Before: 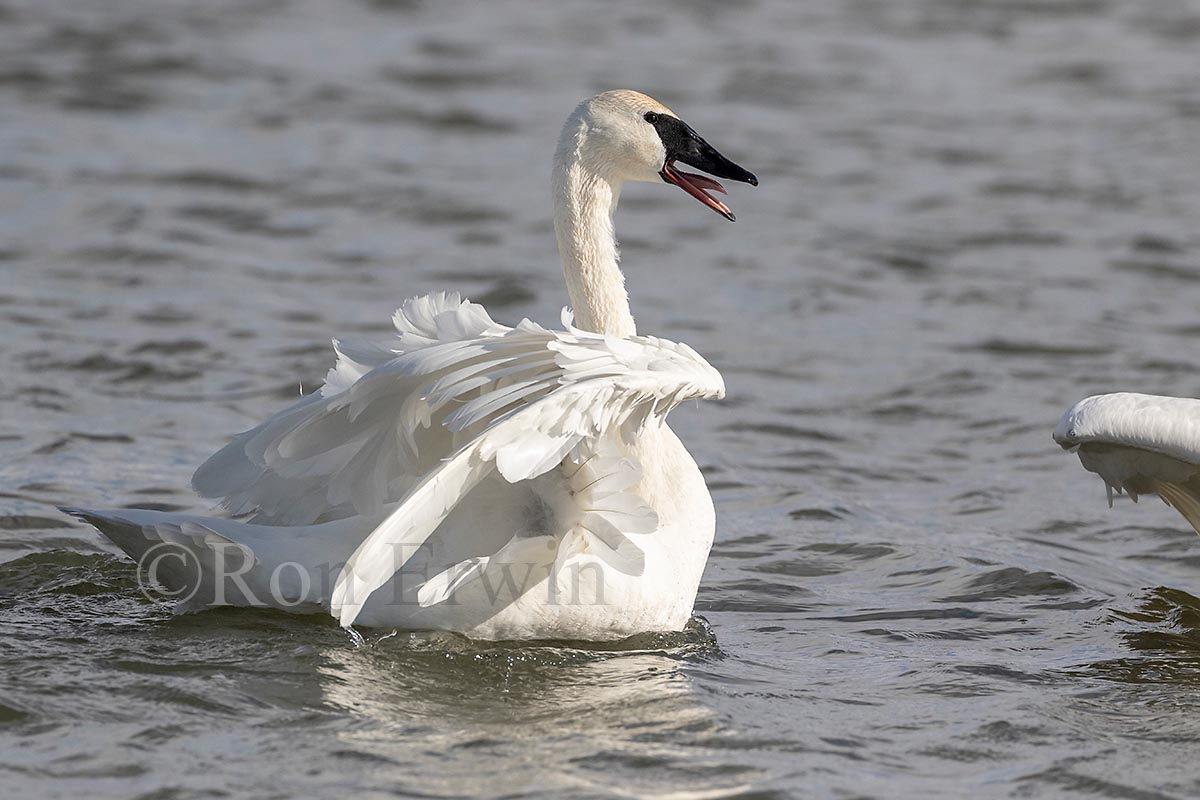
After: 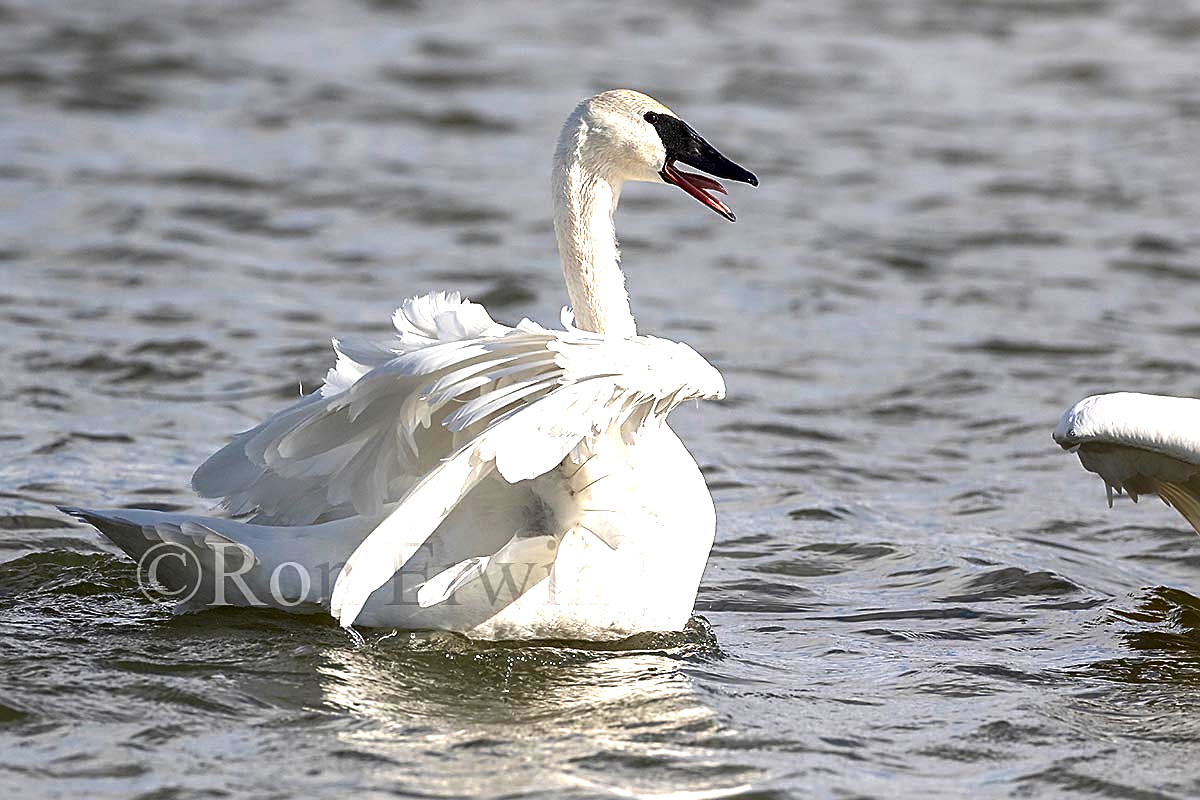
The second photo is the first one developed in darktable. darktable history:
sharpen: on, module defaults
contrast brightness saturation: brightness -0.252, saturation 0.196
exposure: black level correction 0, exposure 0.948 EV, compensate highlight preservation false
